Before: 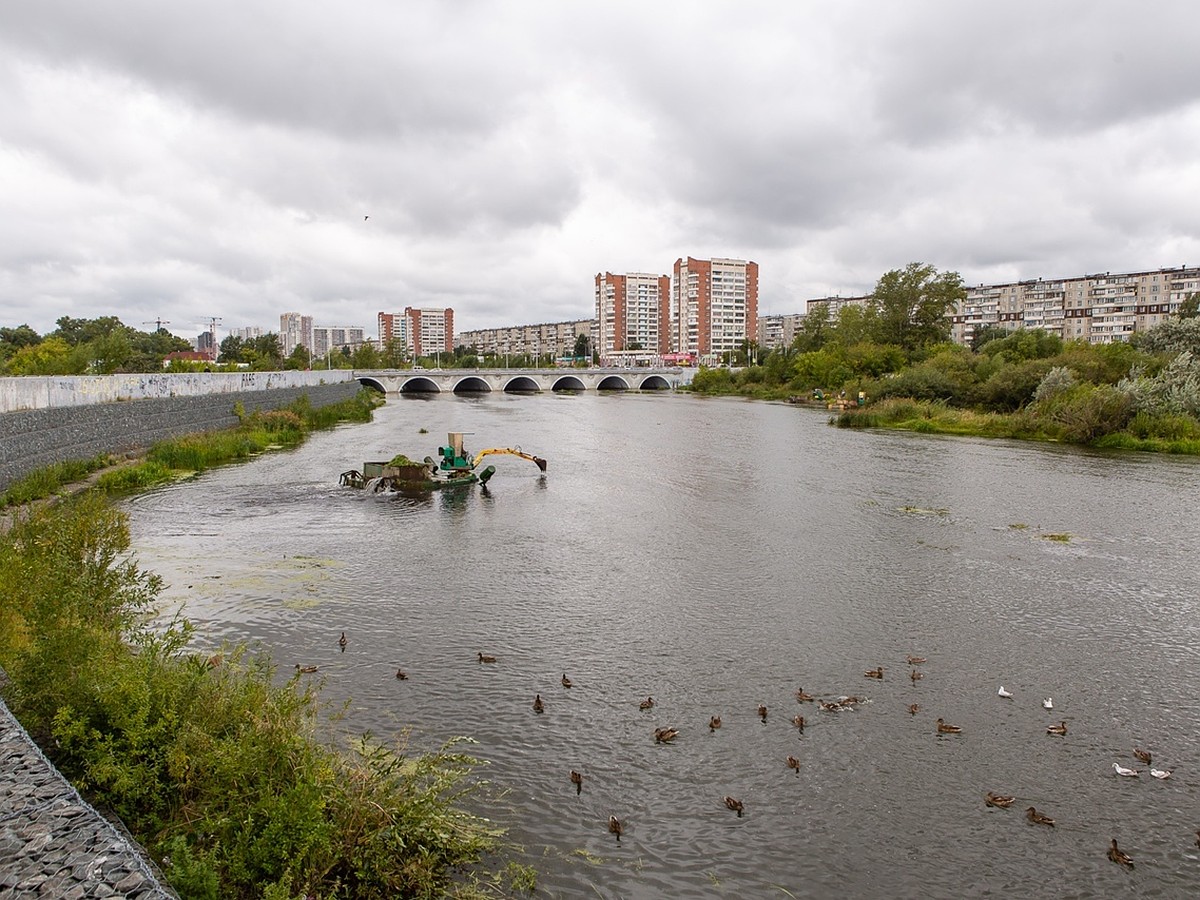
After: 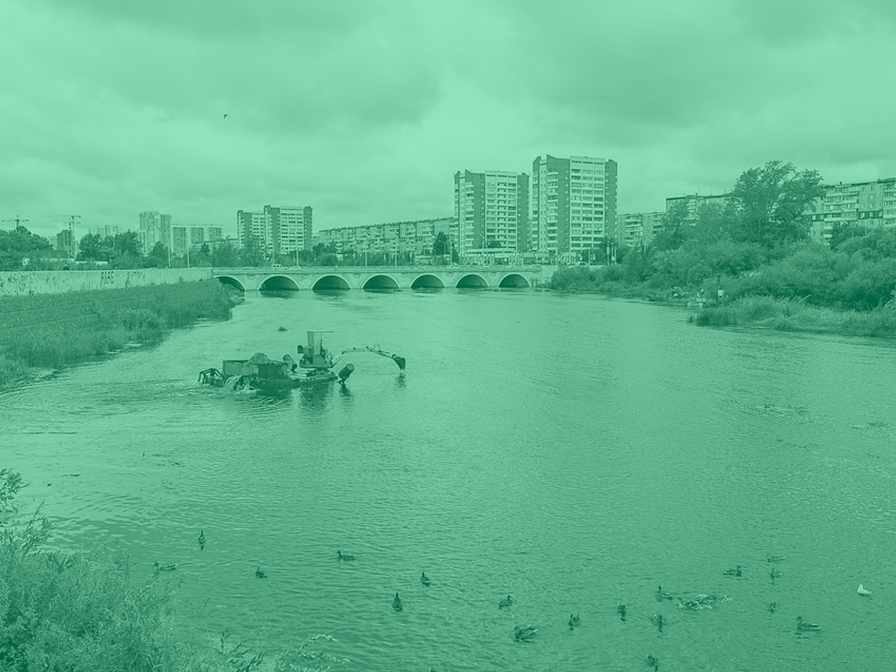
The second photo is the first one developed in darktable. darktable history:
colorize: hue 147.6°, saturation 65%, lightness 21.64%
crop and rotate: left 11.831%, top 11.346%, right 13.429%, bottom 13.899%
